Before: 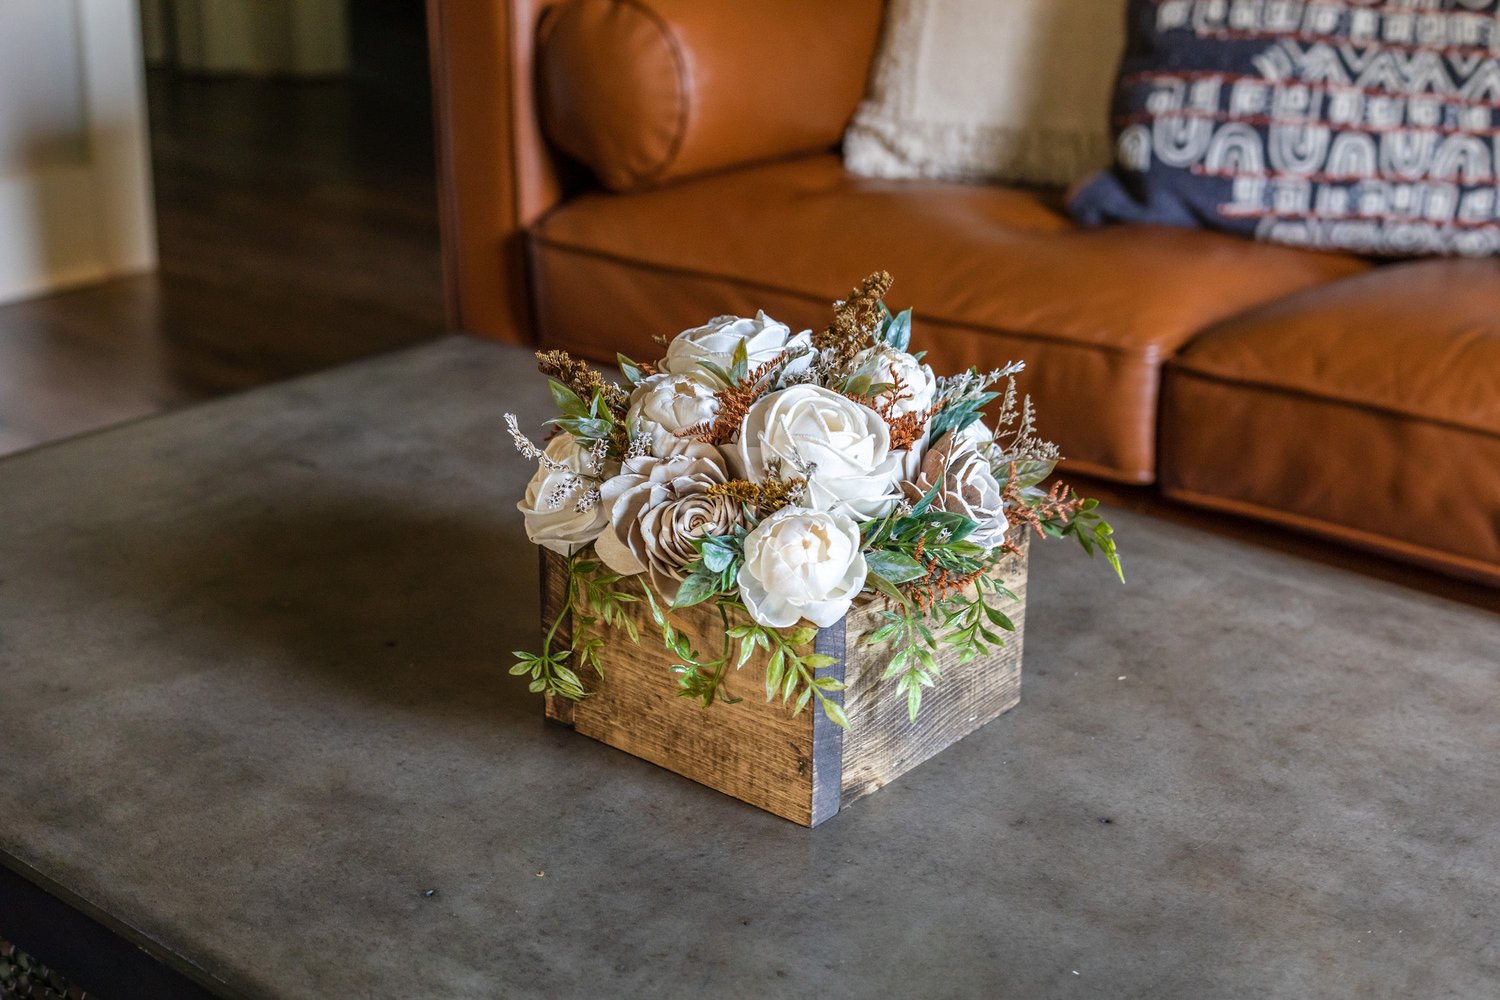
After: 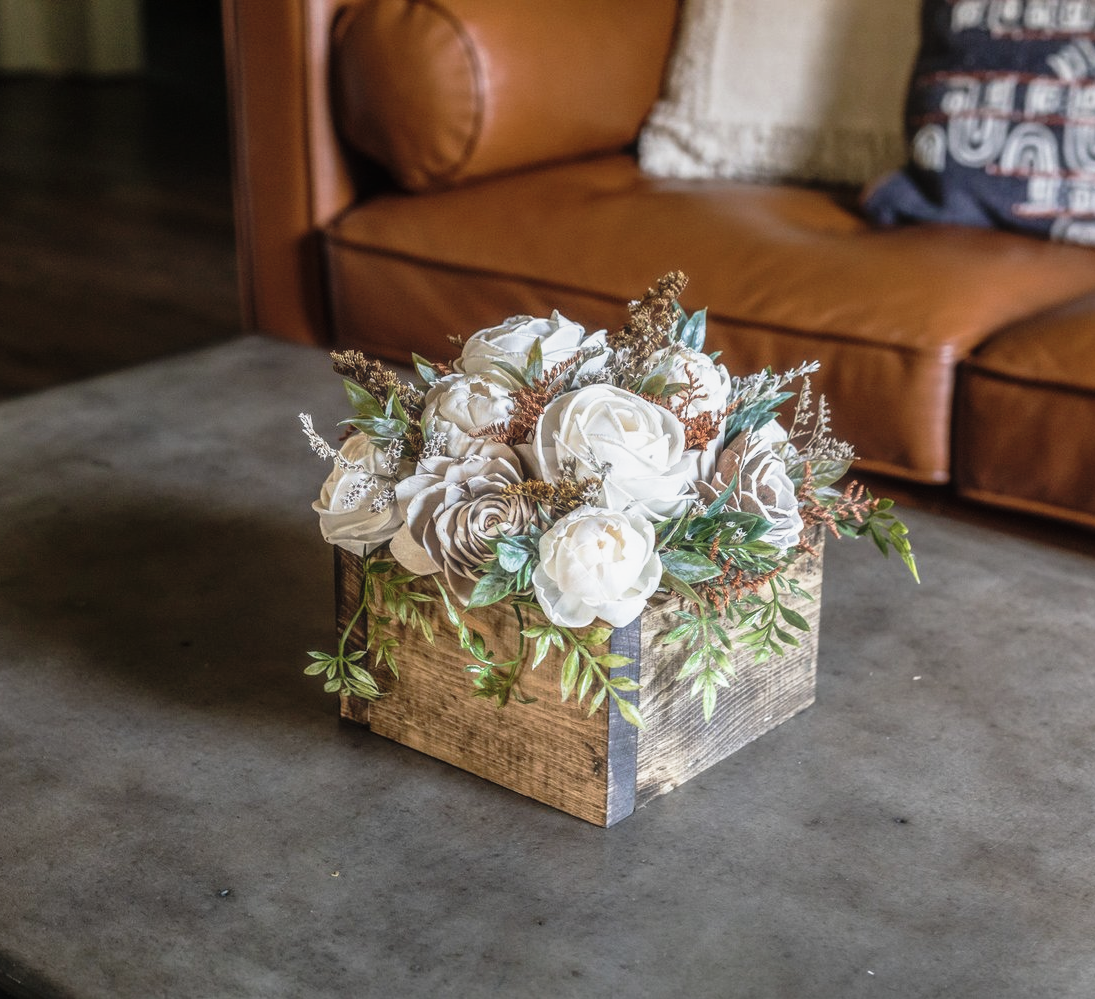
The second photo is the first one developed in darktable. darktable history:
crop: left 13.695%, top 0%, right 13.301%
tone curve: curves: ch0 [(0, 0.01) (0.037, 0.032) (0.131, 0.108) (0.275, 0.286) (0.483, 0.517) (0.61, 0.661) (0.697, 0.768) (0.797, 0.876) (0.888, 0.952) (0.997, 0.995)]; ch1 [(0, 0) (0.312, 0.262) (0.425, 0.402) (0.5, 0.5) (0.527, 0.532) (0.556, 0.585) (0.683, 0.706) (0.746, 0.77) (1, 1)]; ch2 [(0, 0) (0.223, 0.185) (0.333, 0.284) (0.432, 0.4) (0.502, 0.502) (0.525, 0.527) (0.545, 0.564) (0.587, 0.613) (0.636, 0.654) (0.711, 0.729) (0.845, 0.855) (0.998, 0.977)], preserve colors none
exposure: exposure -0.115 EV, compensate highlight preservation false
color correction: highlights b* 0.01, saturation 0.769
local contrast: detail 110%
haze removal: strength -0.096, adaptive false
